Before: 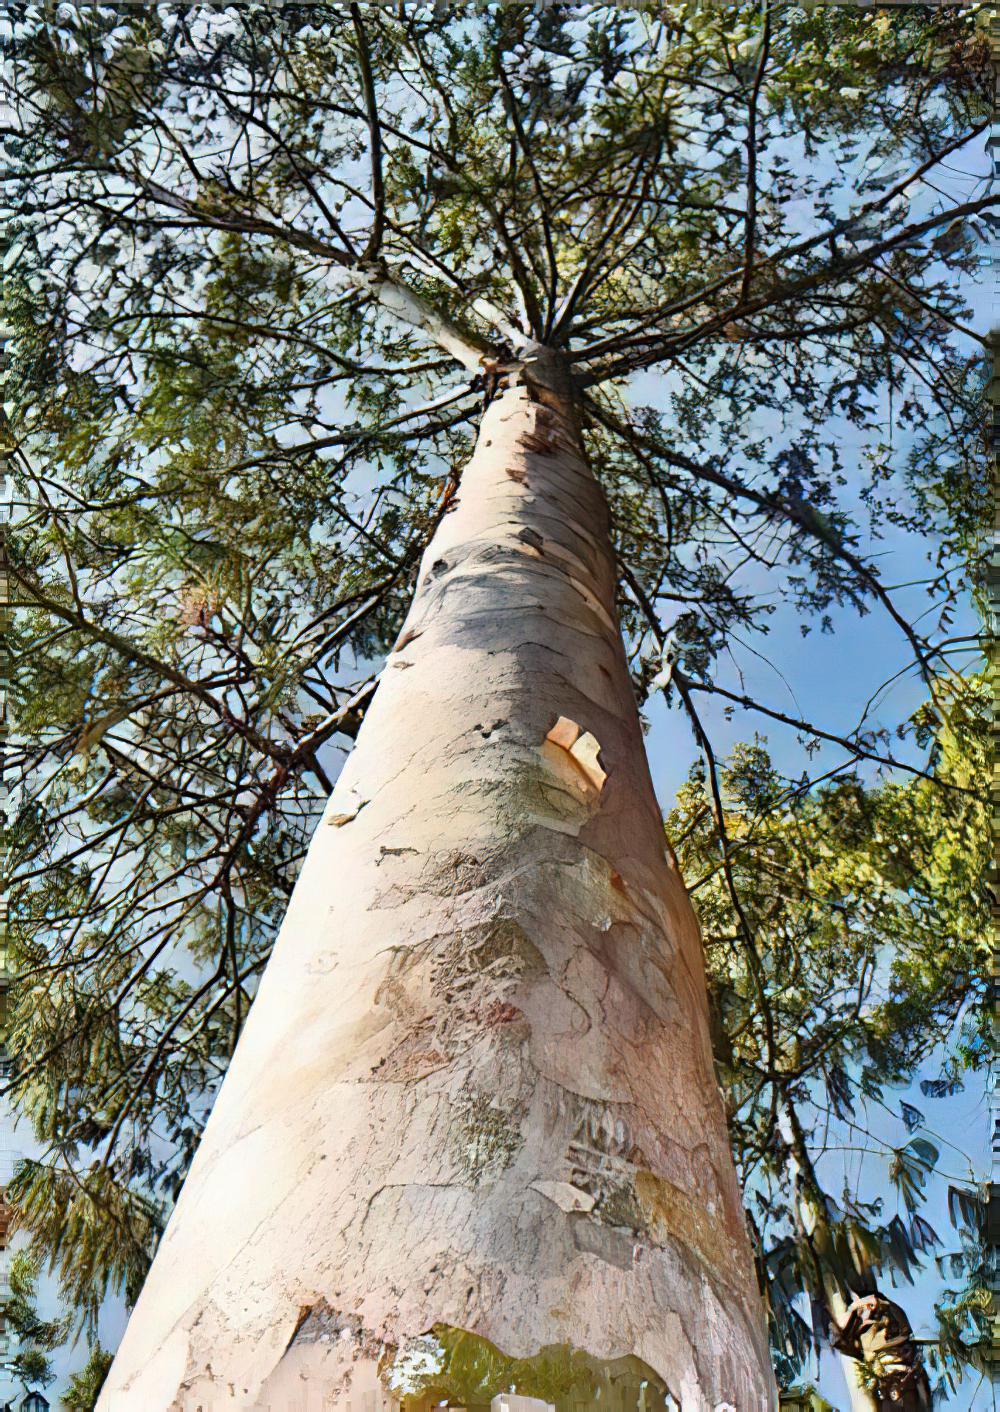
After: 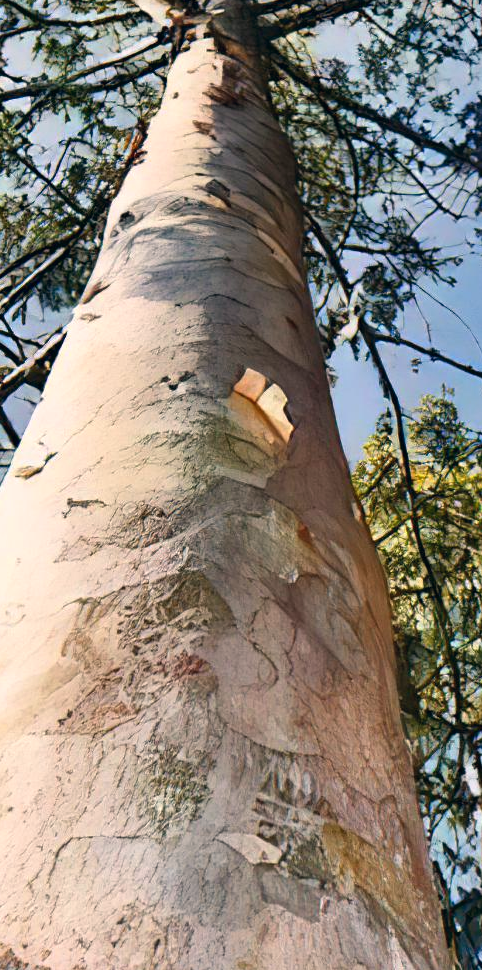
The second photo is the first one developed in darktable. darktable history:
crop: left 31.379%, top 24.658%, right 20.326%, bottom 6.628%
color correction: highlights a* 5.38, highlights b* 5.3, shadows a* -4.26, shadows b* -5.11
